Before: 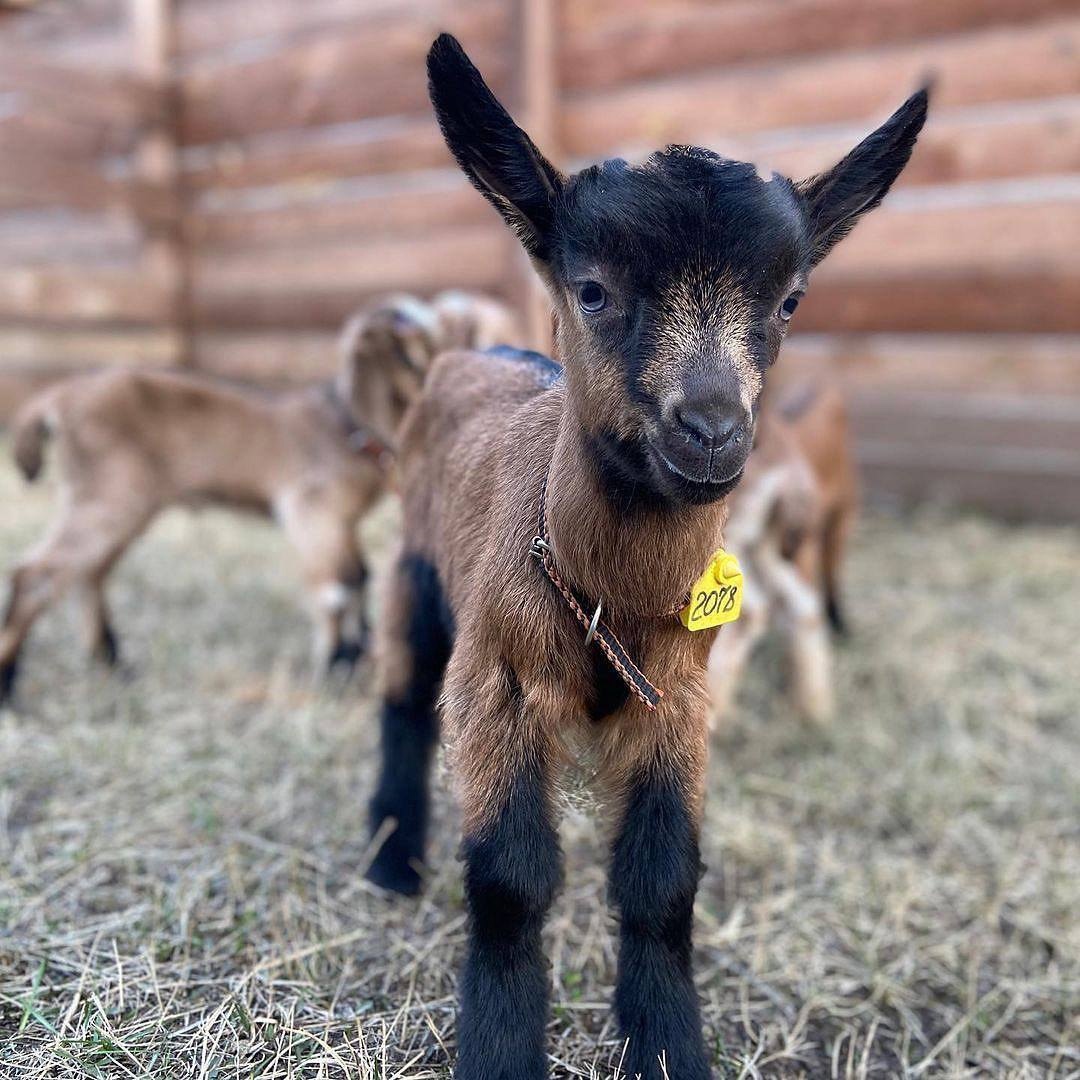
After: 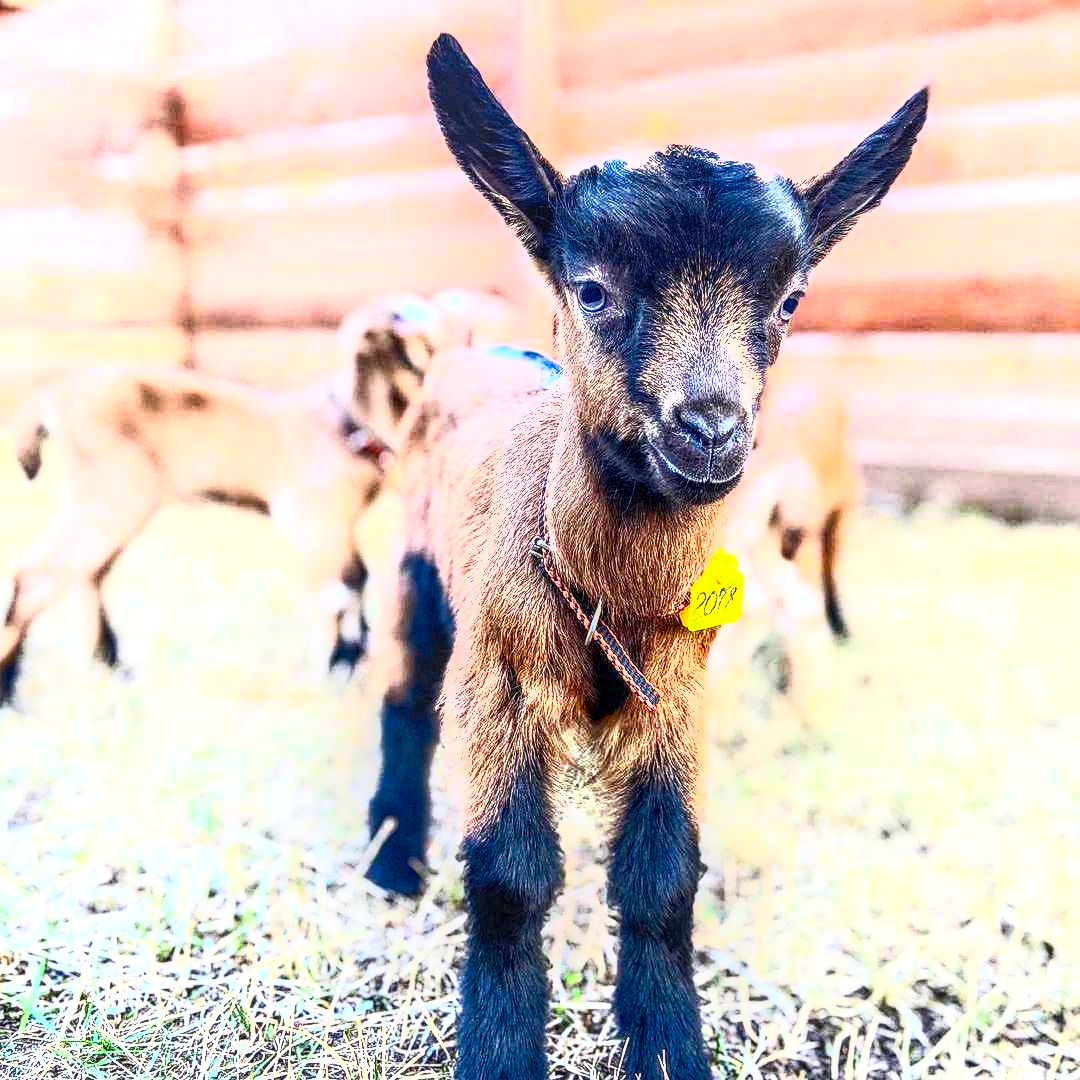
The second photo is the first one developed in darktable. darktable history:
exposure: black level correction 0, exposure 0.691 EV, compensate highlight preservation false
local contrast: highlights 12%, shadows 36%, detail 184%, midtone range 0.472
contrast brightness saturation: contrast 0.982, brightness 0.984, saturation 0.994
